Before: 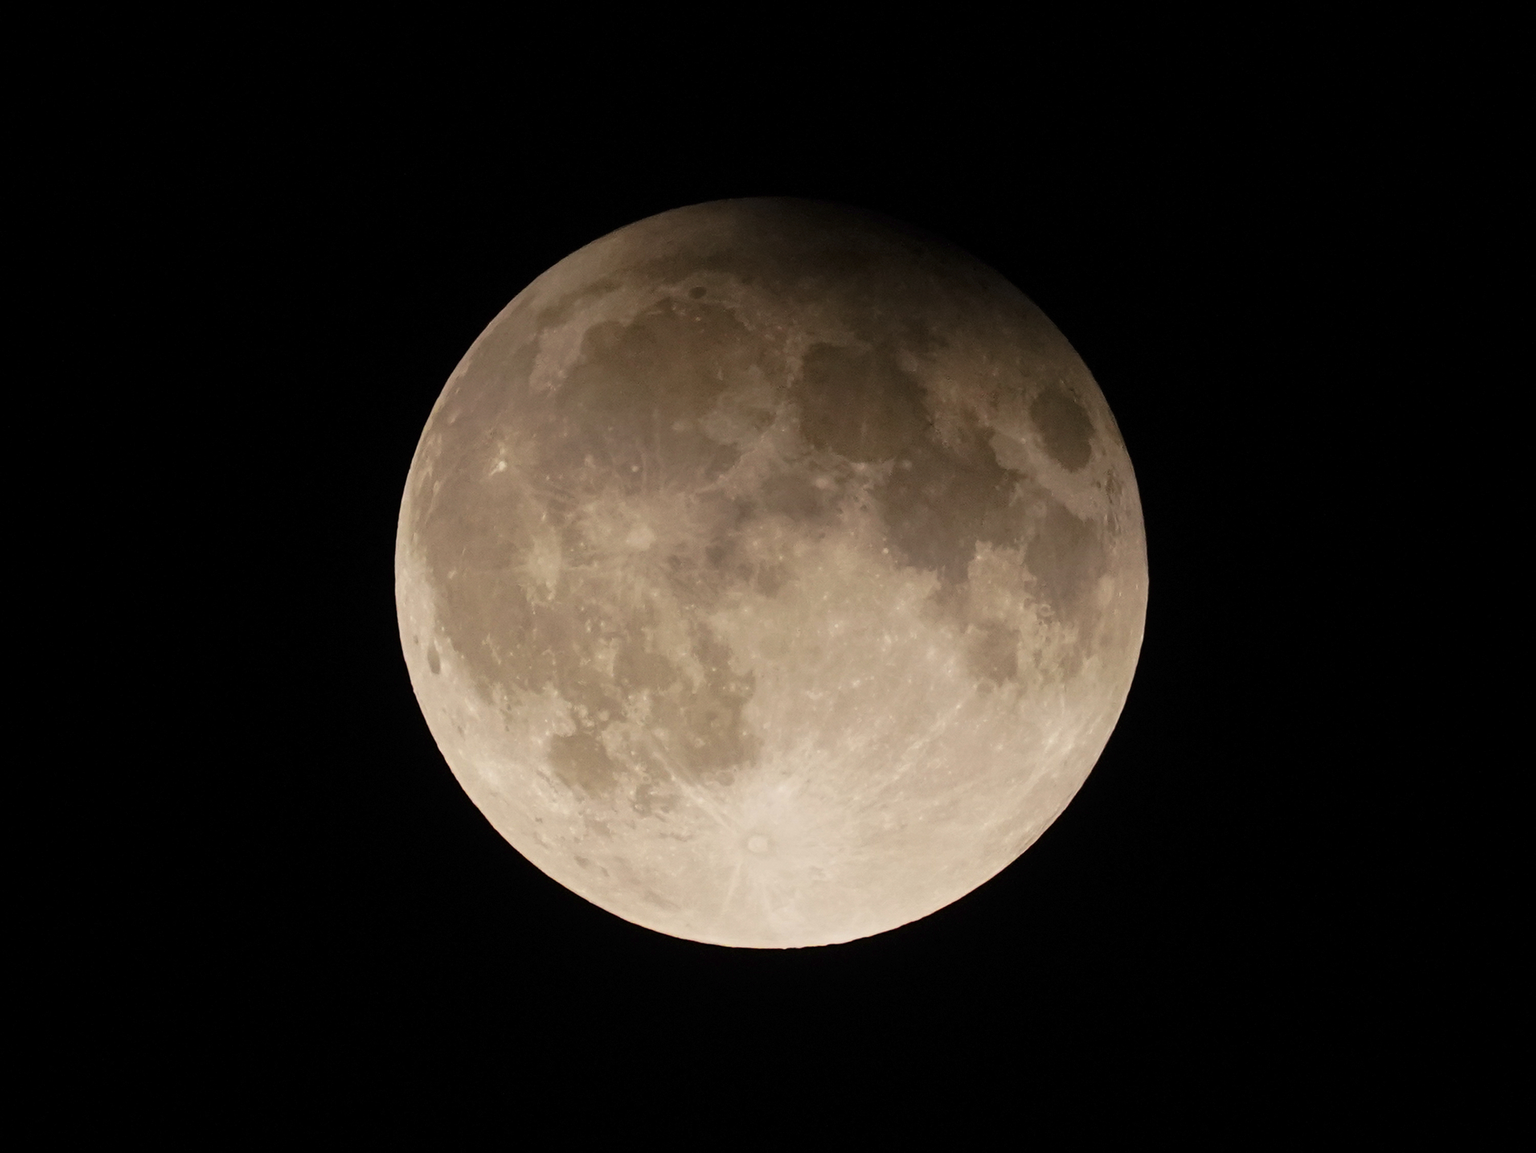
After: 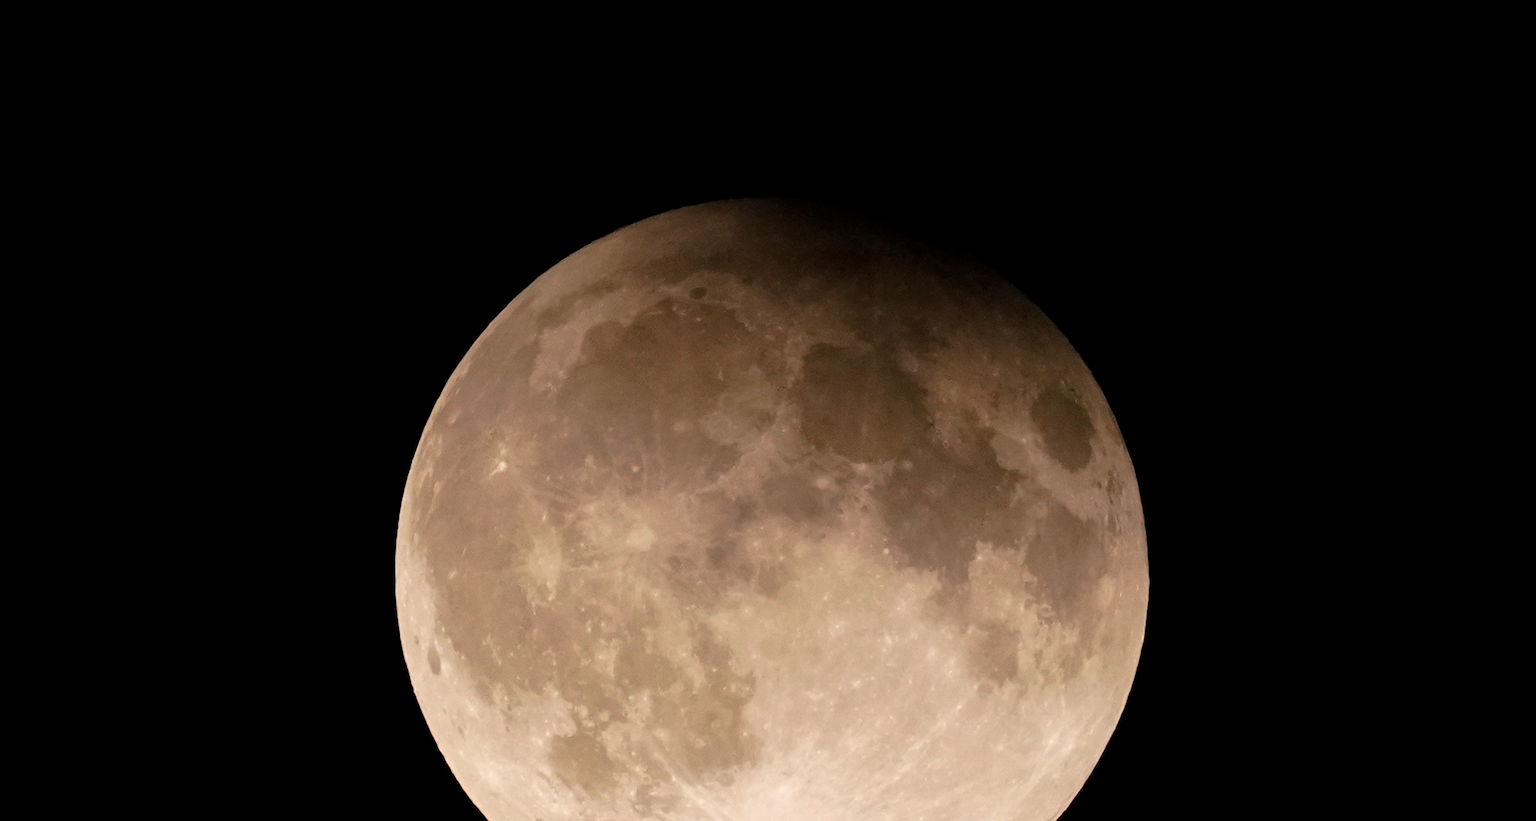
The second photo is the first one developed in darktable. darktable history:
levels: levels [0, 0.476, 0.951]
crop: right 0.001%, bottom 28.762%
